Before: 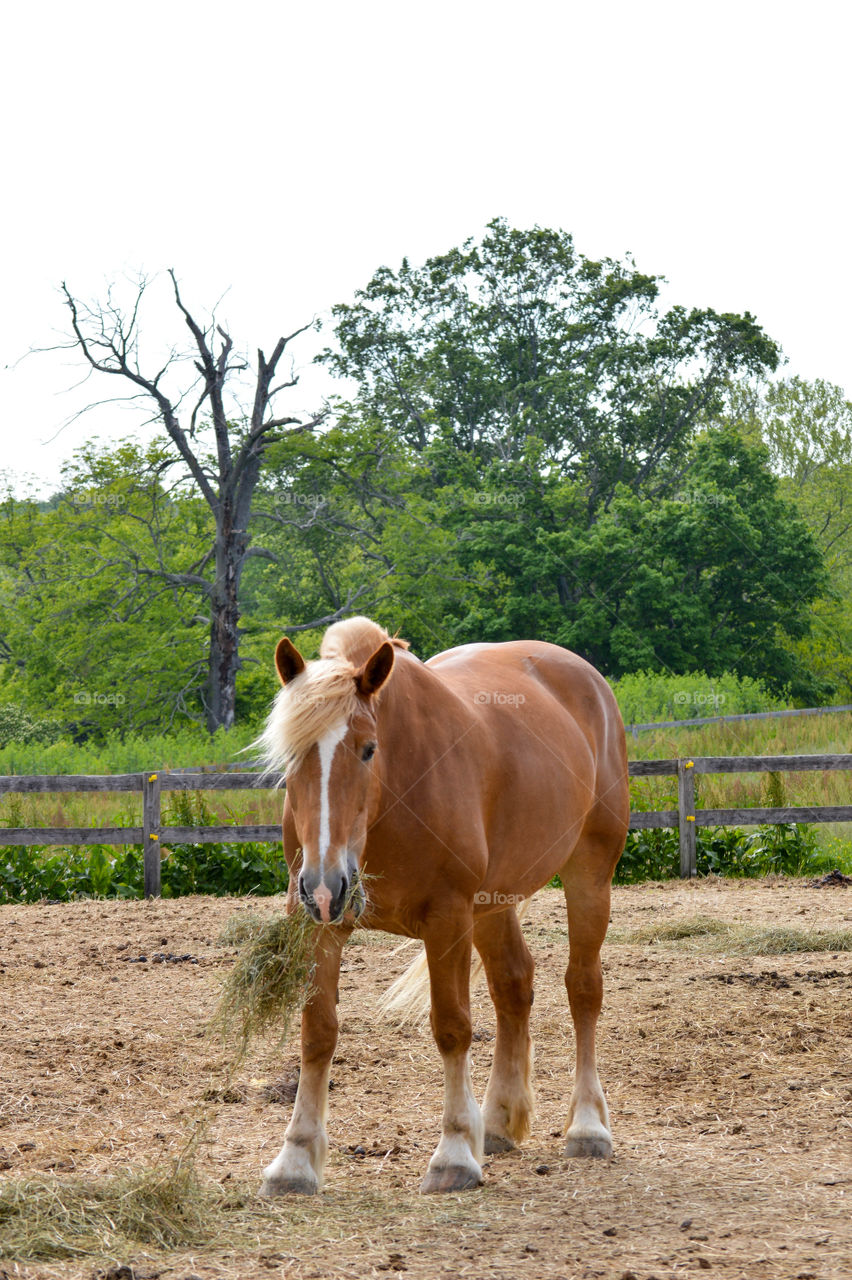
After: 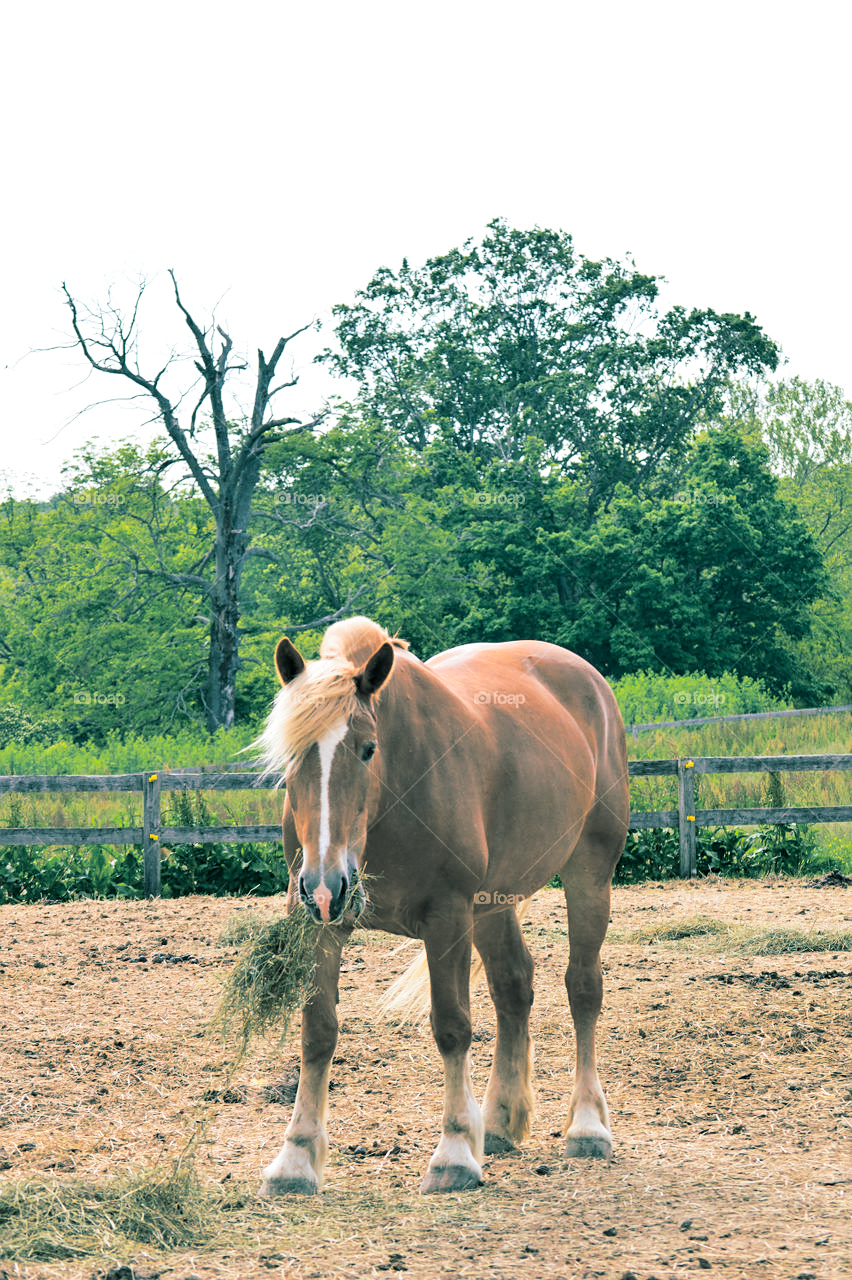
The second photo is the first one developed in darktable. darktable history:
split-toning: shadows › hue 183.6°, shadows › saturation 0.52, highlights › hue 0°, highlights › saturation 0
contrast brightness saturation: contrast 0.2, brightness 0.16, saturation 0.22
sharpen: amount 0.2
